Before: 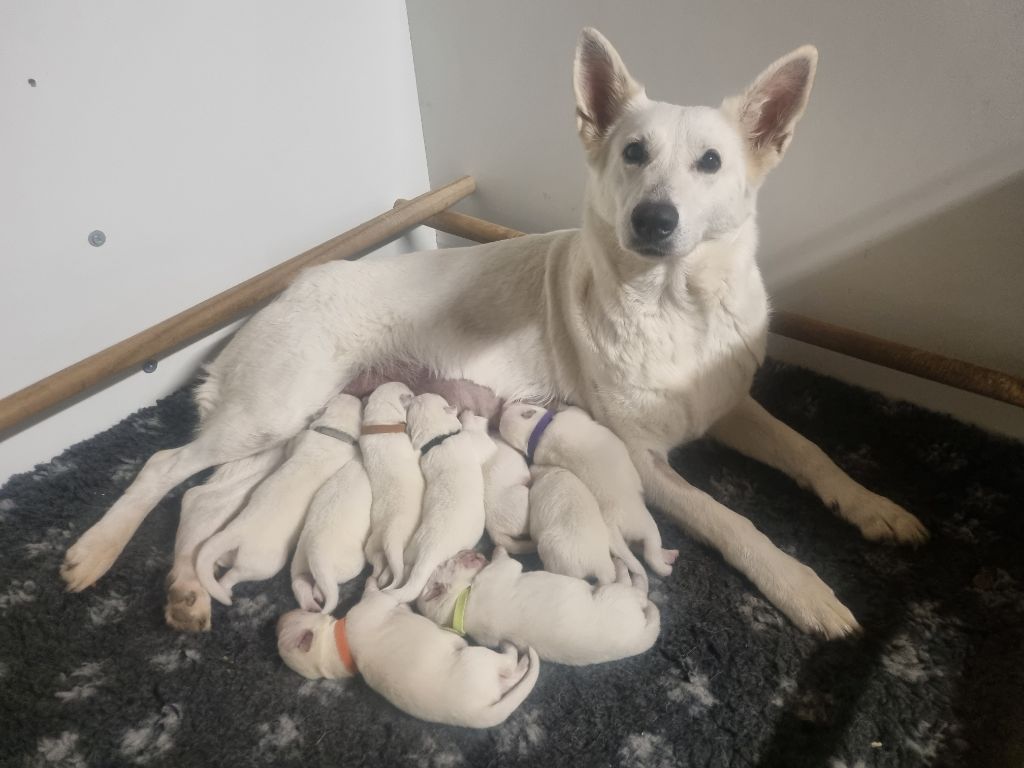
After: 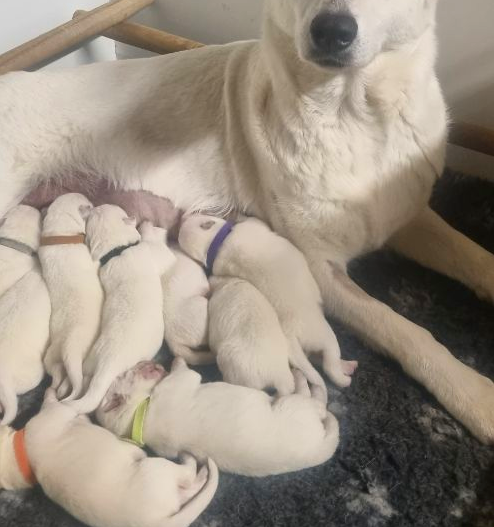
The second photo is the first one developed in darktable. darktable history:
tone equalizer: -7 EV 0.13 EV, smoothing diameter 25%, edges refinement/feathering 10, preserve details guided filter
contrast brightness saturation: contrast 0.09, saturation 0.28
crop: left 31.379%, top 24.658%, right 20.326%, bottom 6.628%
